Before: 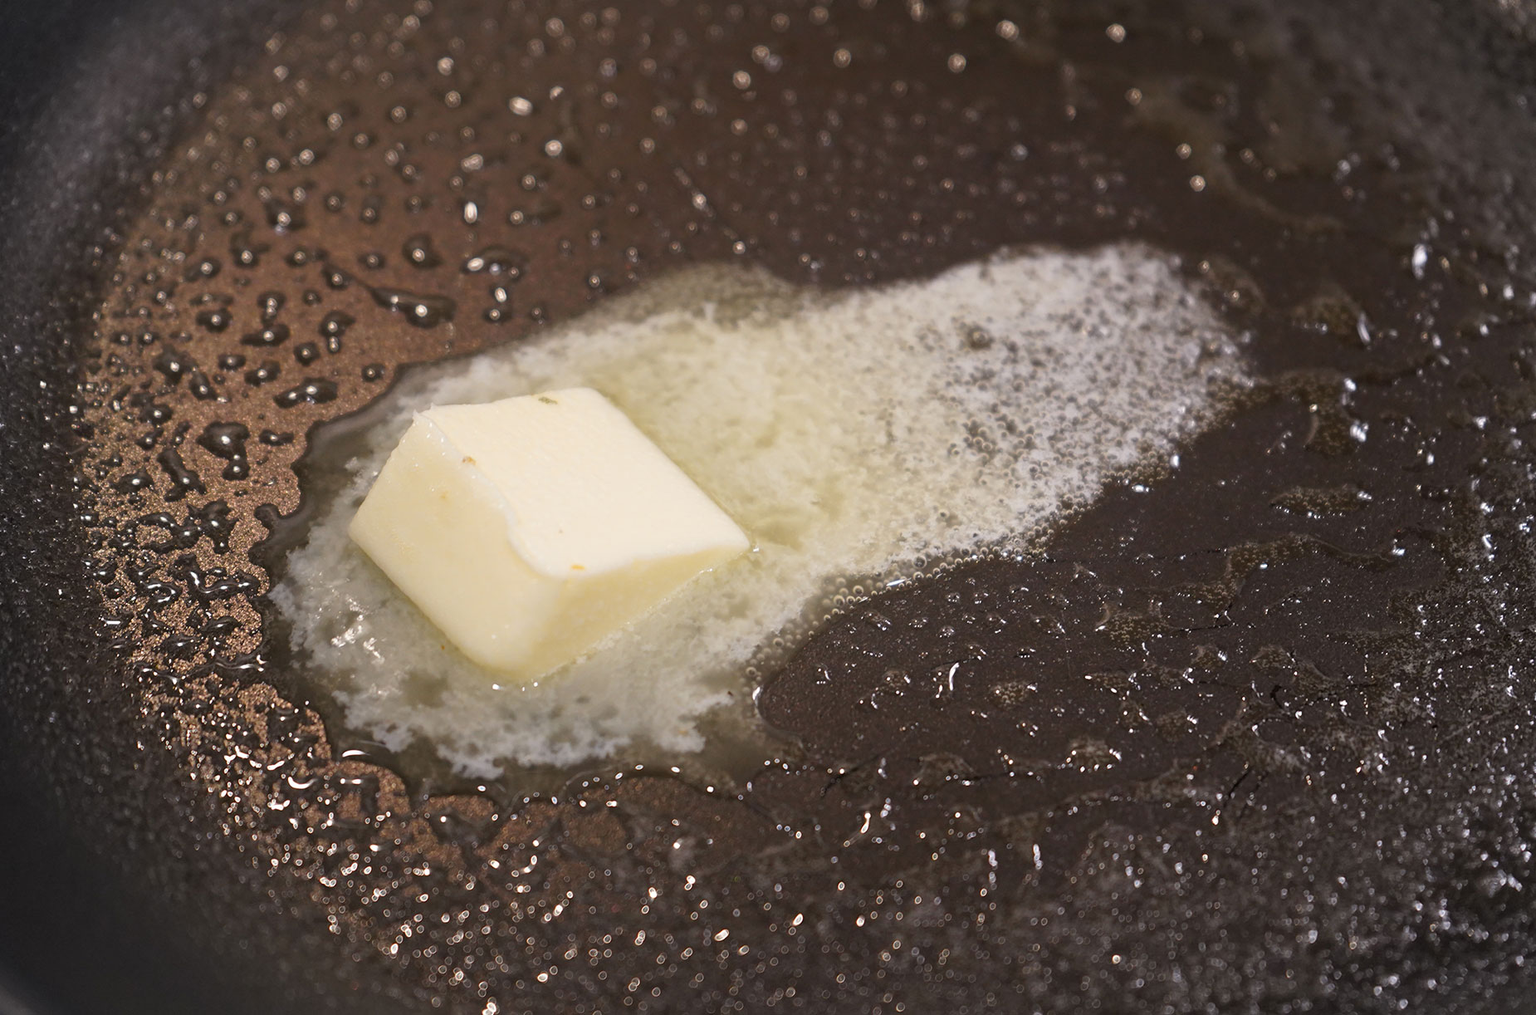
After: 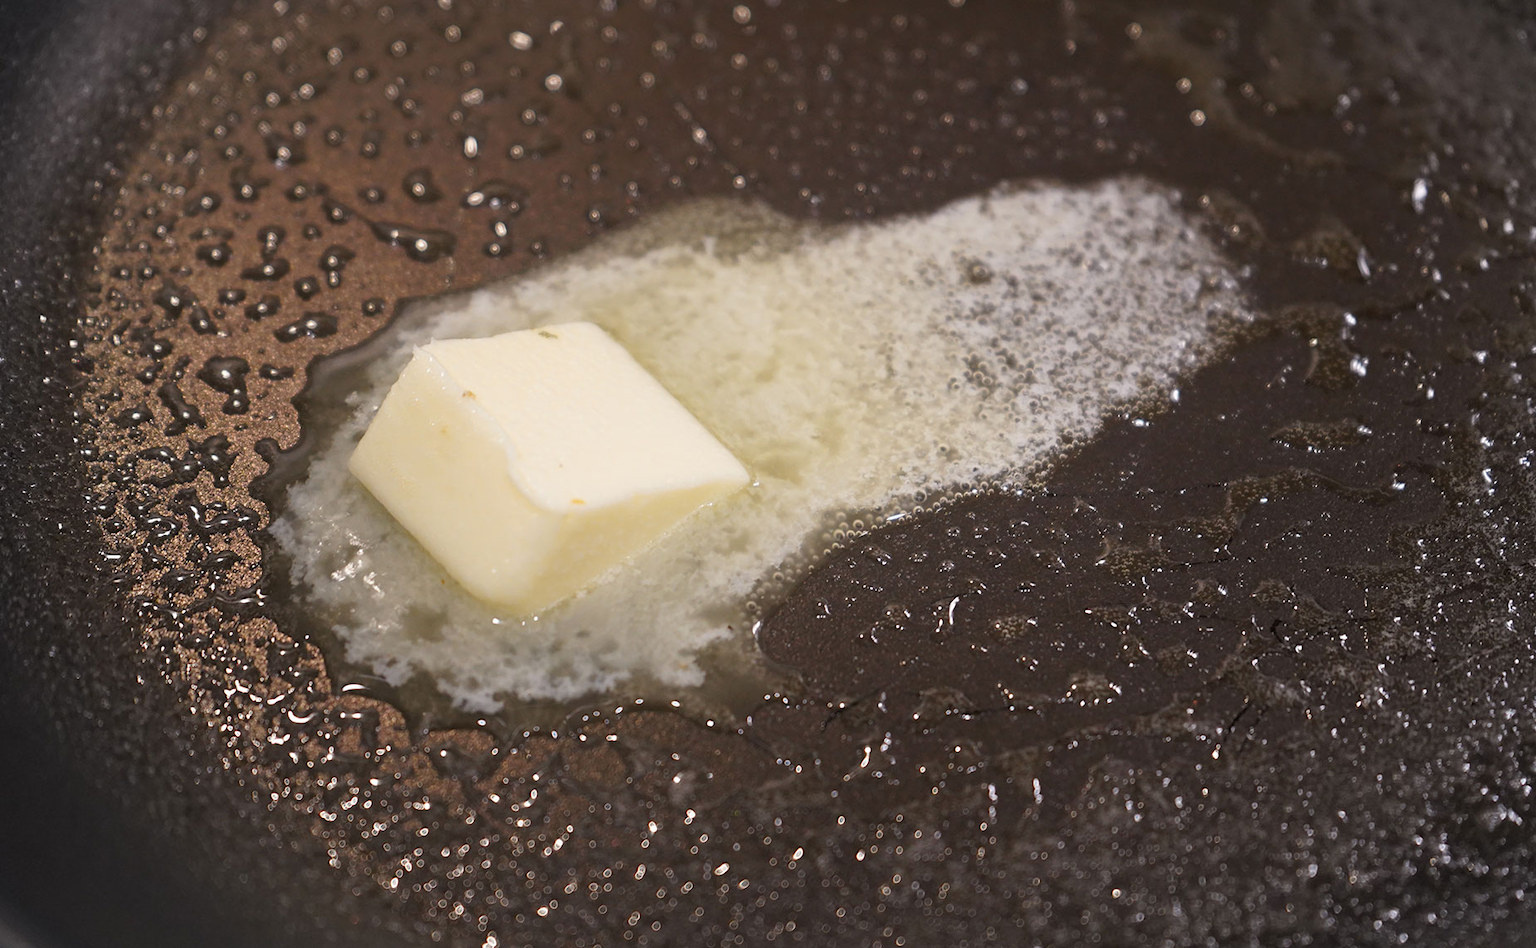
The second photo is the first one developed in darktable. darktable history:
crop and rotate: top 6.531%
